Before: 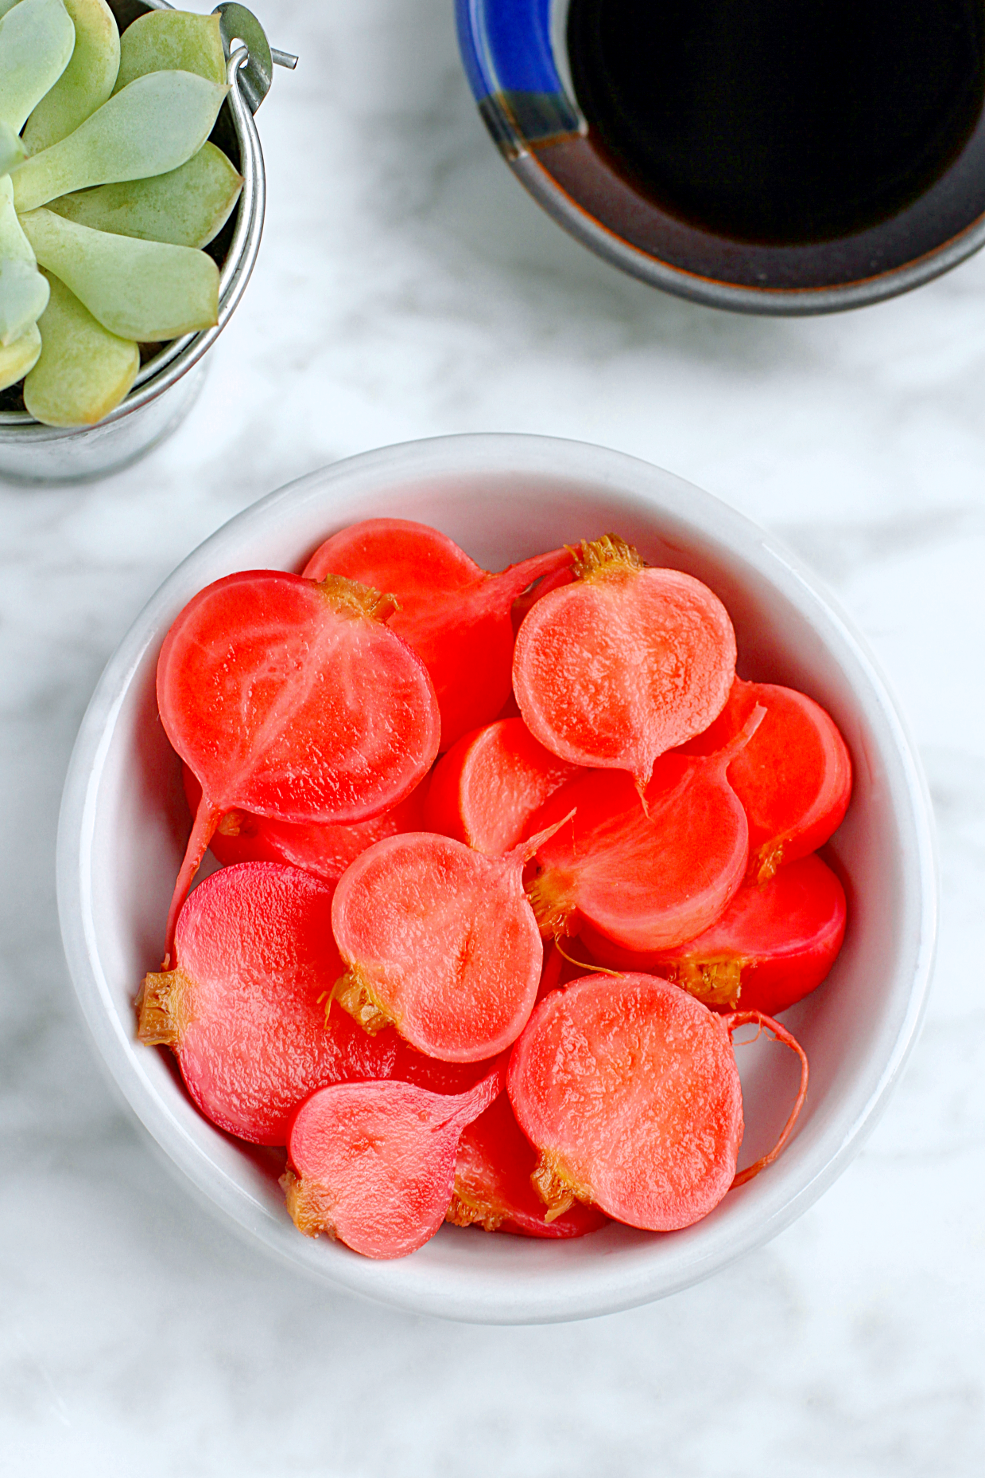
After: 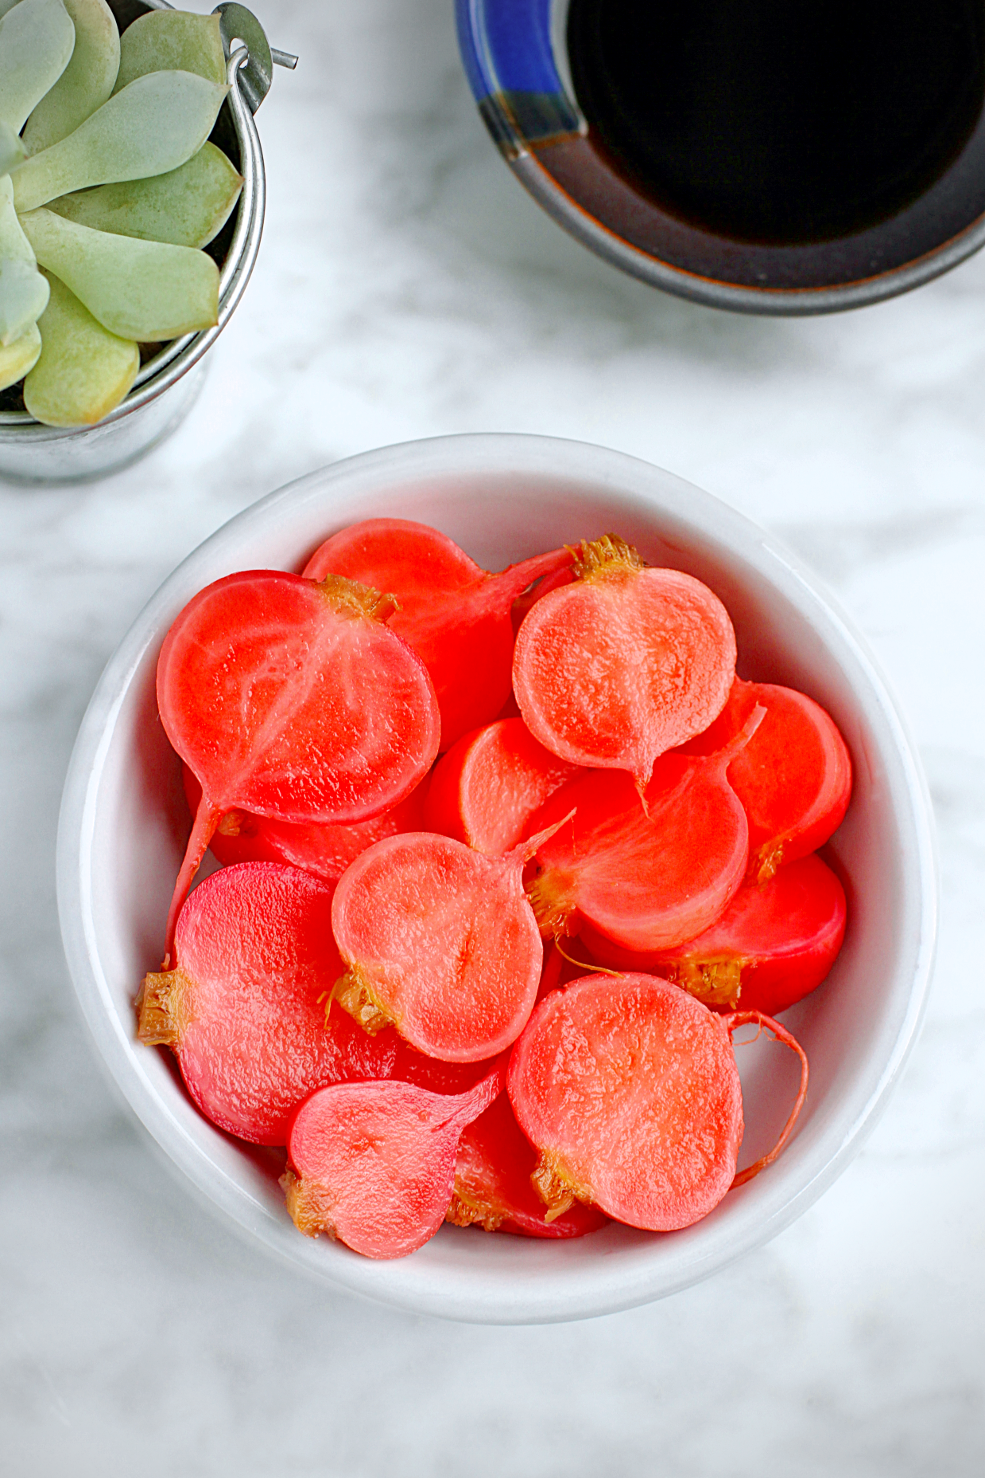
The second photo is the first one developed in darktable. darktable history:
vignetting: on, module defaults
white balance: red 1, blue 1
